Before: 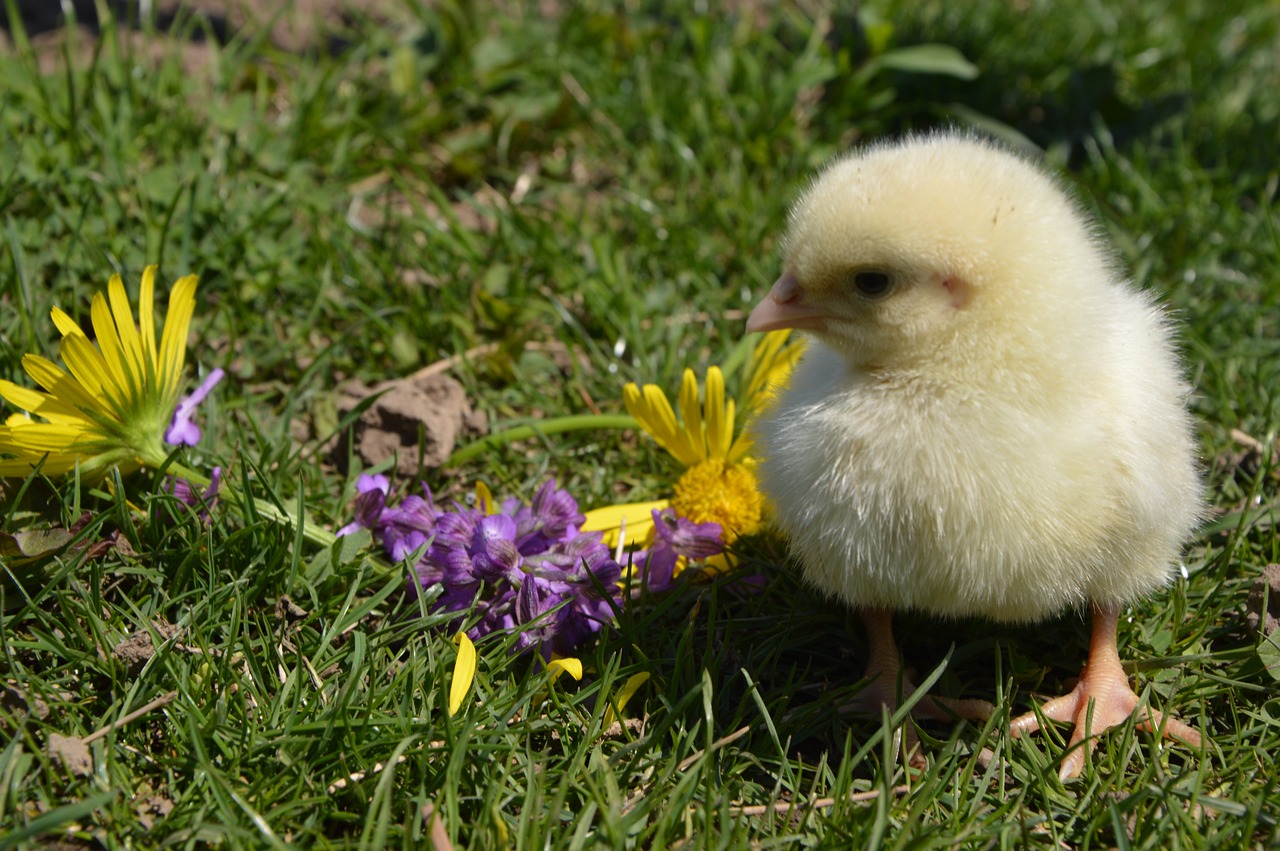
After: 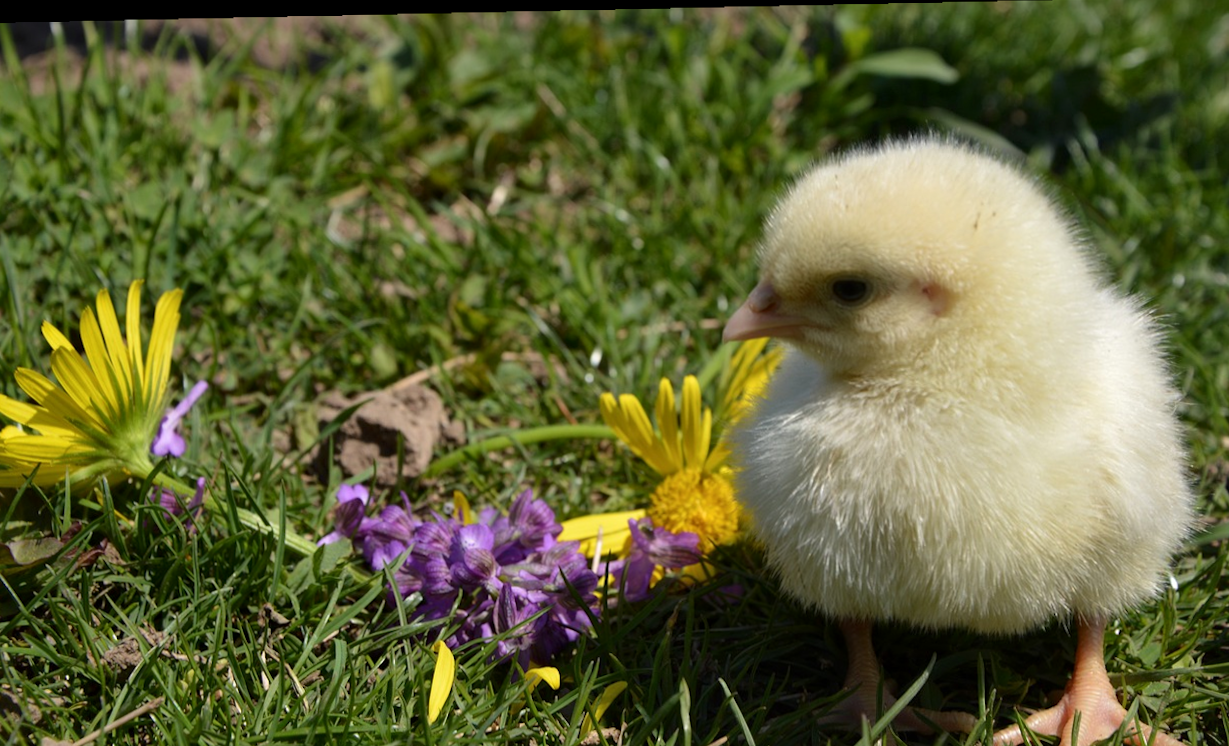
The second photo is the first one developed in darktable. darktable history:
crop and rotate: angle 0.2°, left 0.275%, right 3.127%, bottom 14.18%
local contrast: mode bilateral grid, contrast 20, coarseness 50, detail 120%, midtone range 0.2
rotate and perspective: lens shift (horizontal) -0.055, automatic cropping off
